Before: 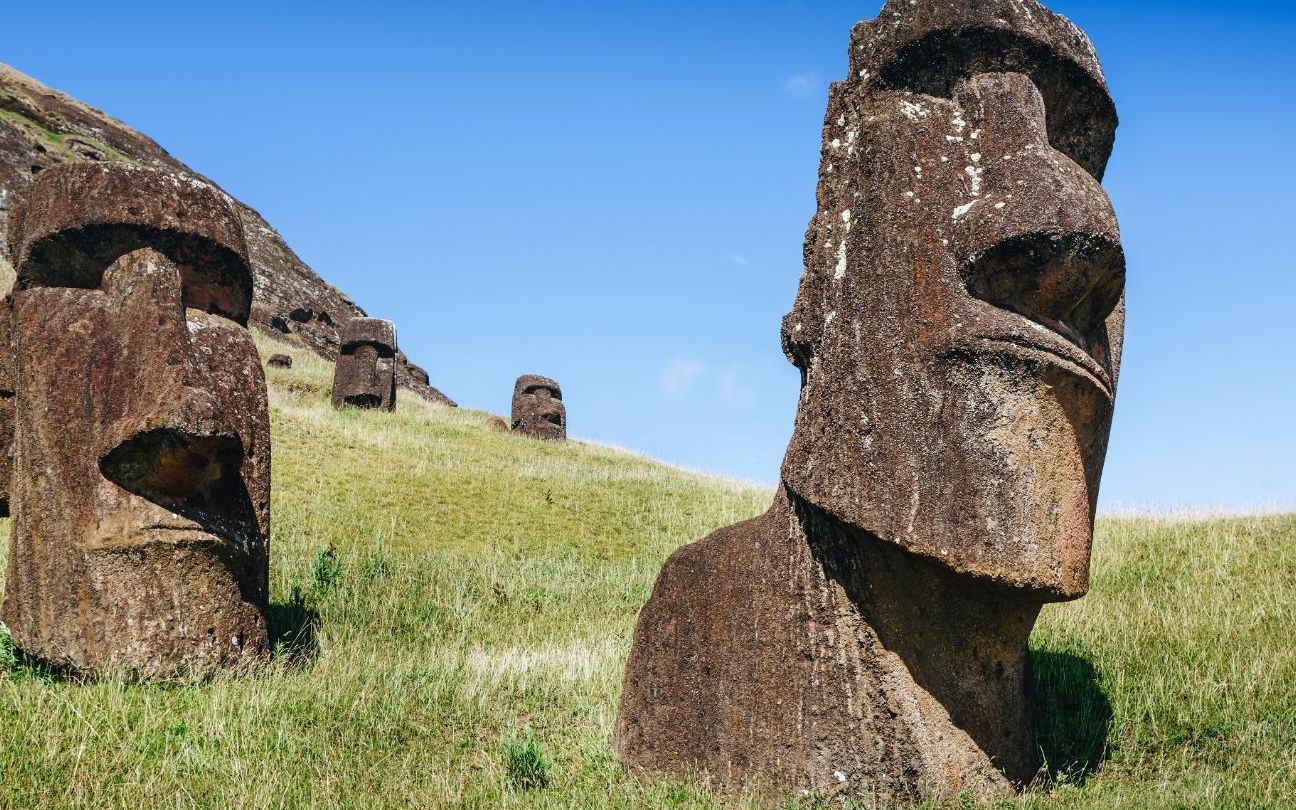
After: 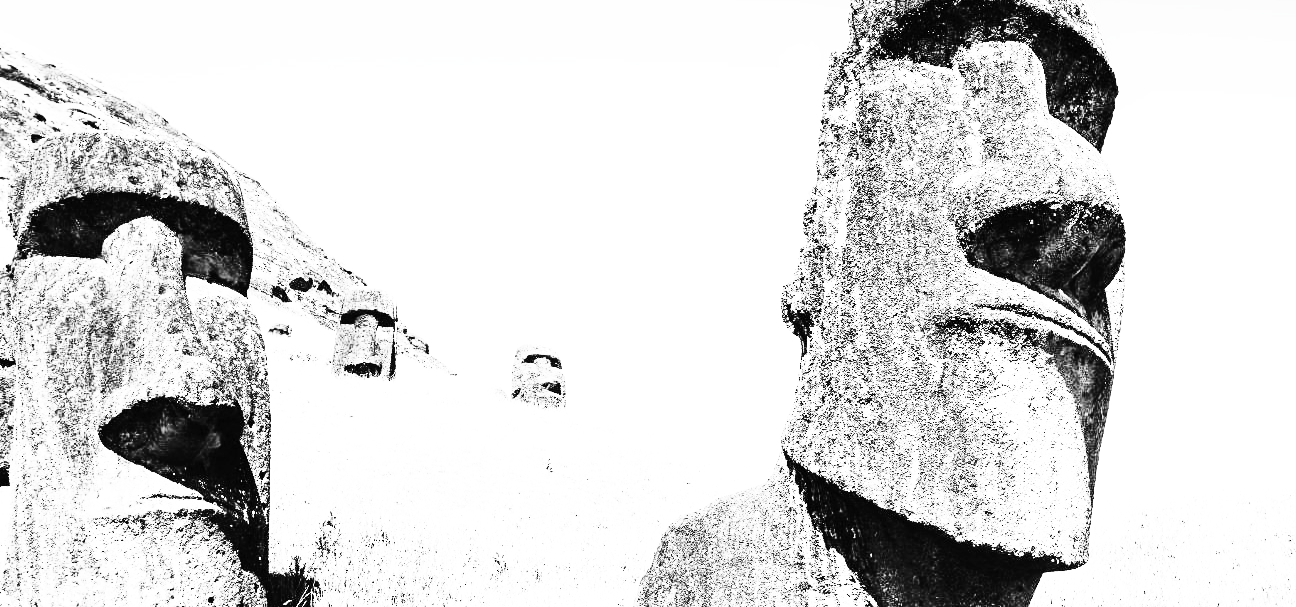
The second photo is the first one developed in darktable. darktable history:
contrast brightness saturation: saturation -1
exposure: exposure 1 EV, compensate highlight preservation false
crop: top 3.857%, bottom 21.132%
base curve: curves: ch0 [(0, 0) (0.007, 0.004) (0.027, 0.03) (0.046, 0.07) (0.207, 0.54) (0.442, 0.872) (0.673, 0.972) (1, 1)], preserve colors none
tone curve: curves: ch0 [(0, 0) (0.003, 0.003) (0.011, 0.006) (0.025, 0.012) (0.044, 0.02) (0.069, 0.023) (0.1, 0.029) (0.136, 0.037) (0.177, 0.058) (0.224, 0.084) (0.277, 0.137) (0.335, 0.209) (0.399, 0.336) (0.468, 0.478) (0.543, 0.63) (0.623, 0.789) (0.709, 0.903) (0.801, 0.967) (0.898, 0.987) (1, 1)], preserve colors none
